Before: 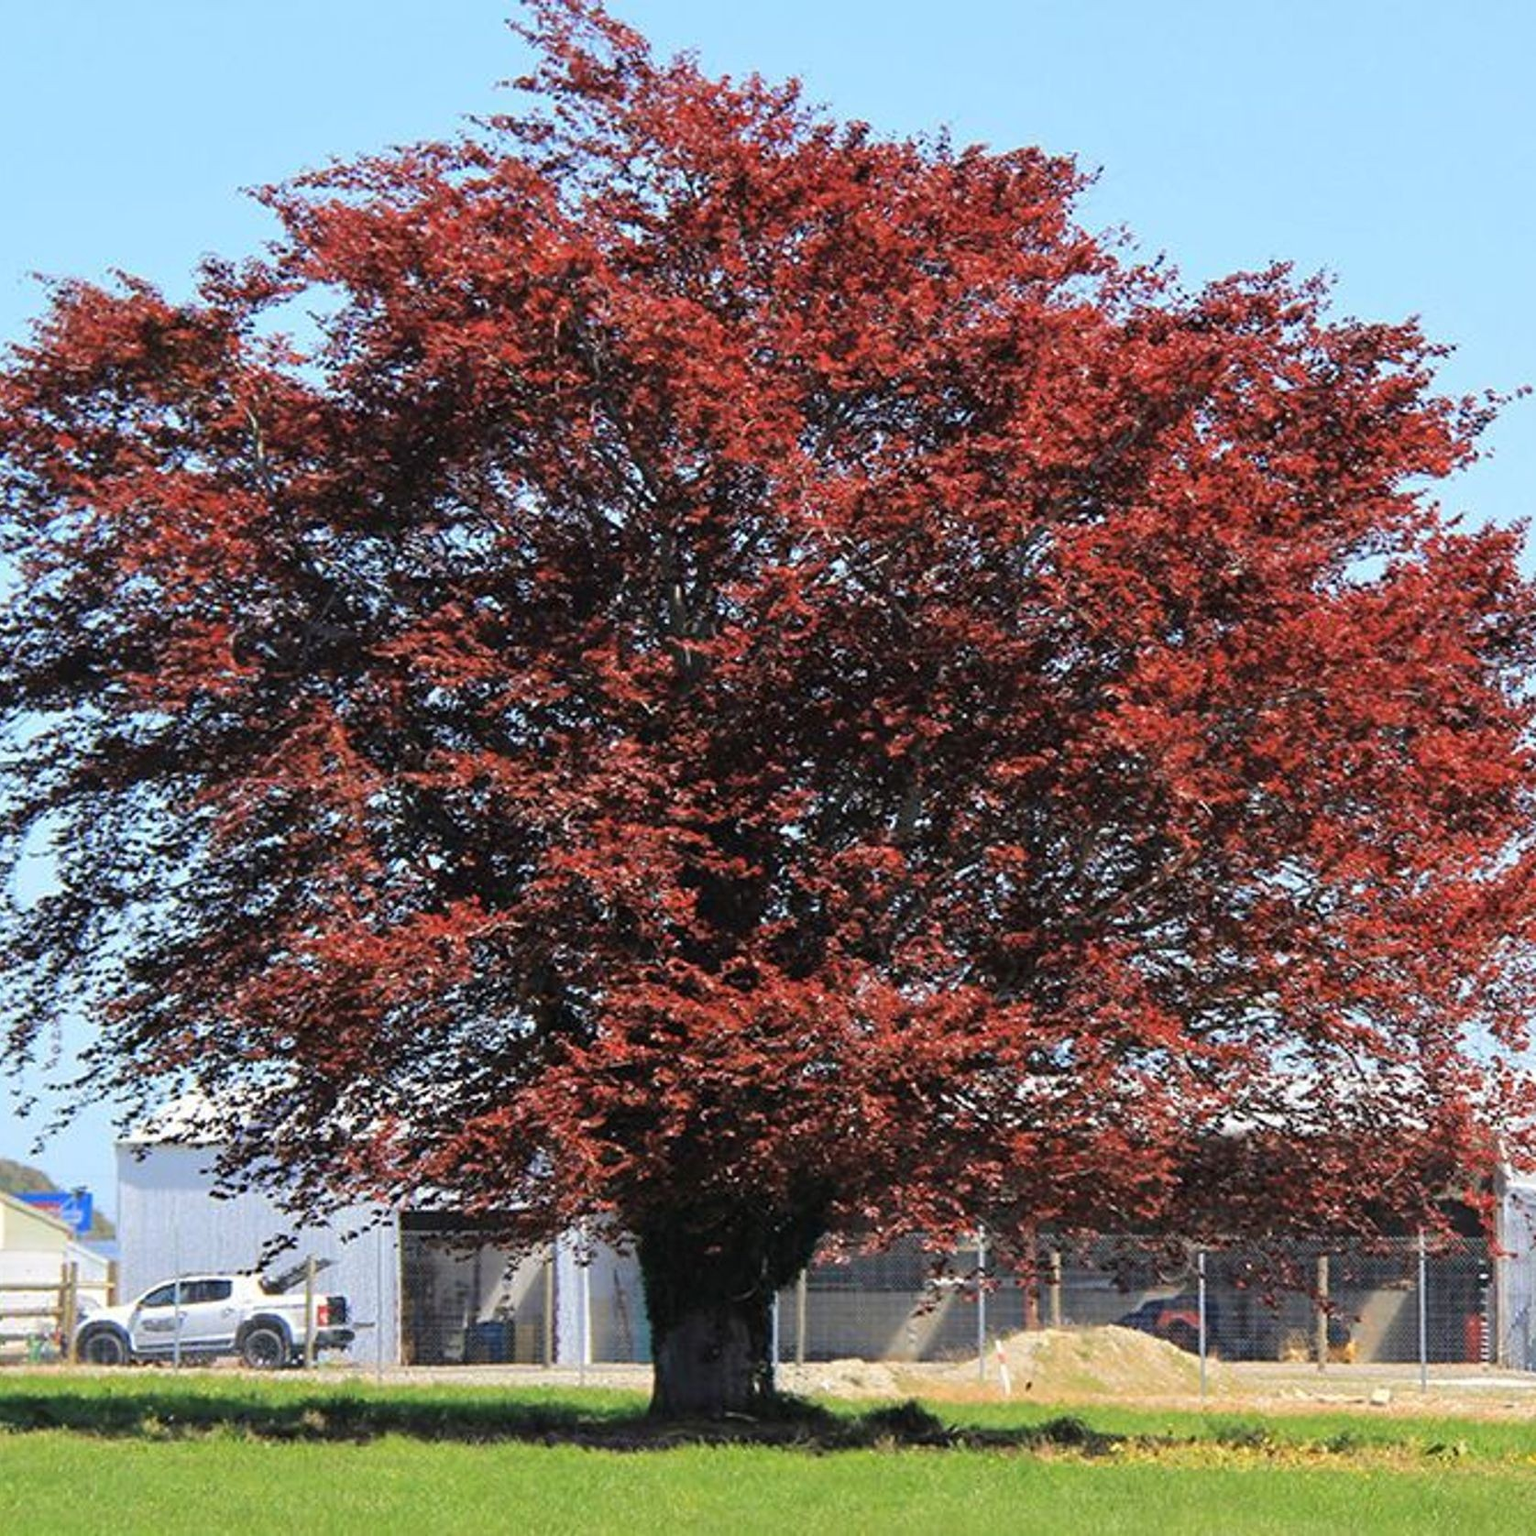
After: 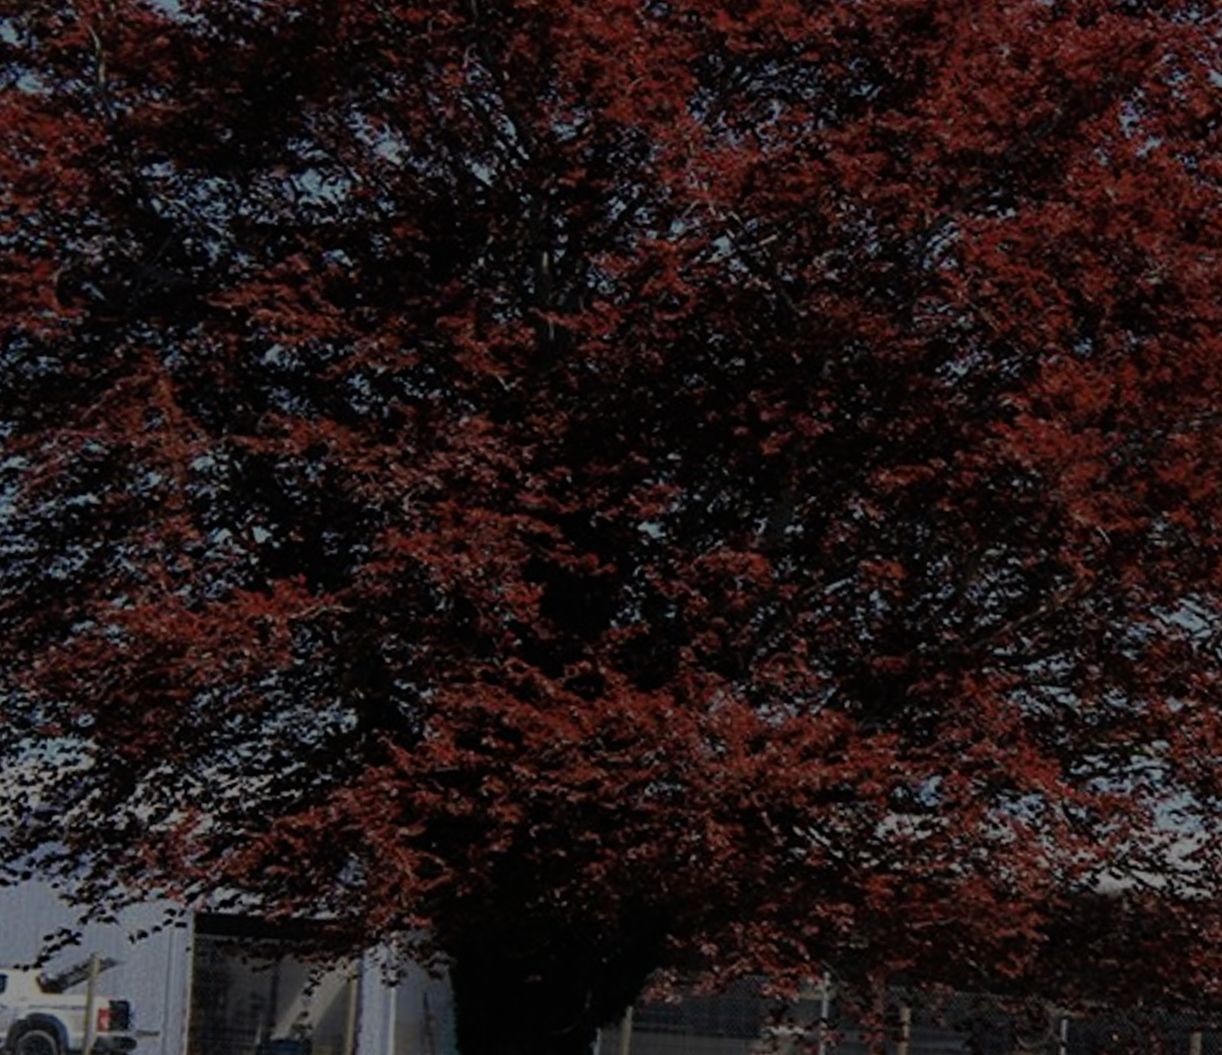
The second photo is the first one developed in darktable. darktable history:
exposure: exposure -2.407 EV, compensate exposure bias true, compensate highlight preservation false
tone equalizer: -8 EV -0.719 EV, -7 EV -0.687 EV, -6 EV -0.62 EV, -5 EV -0.381 EV, -3 EV 0.398 EV, -2 EV 0.6 EV, -1 EV 0.678 EV, +0 EV 0.734 EV
crop and rotate: angle -4.02°, left 9.866%, top 20.845%, right 12.244%, bottom 11.901%
